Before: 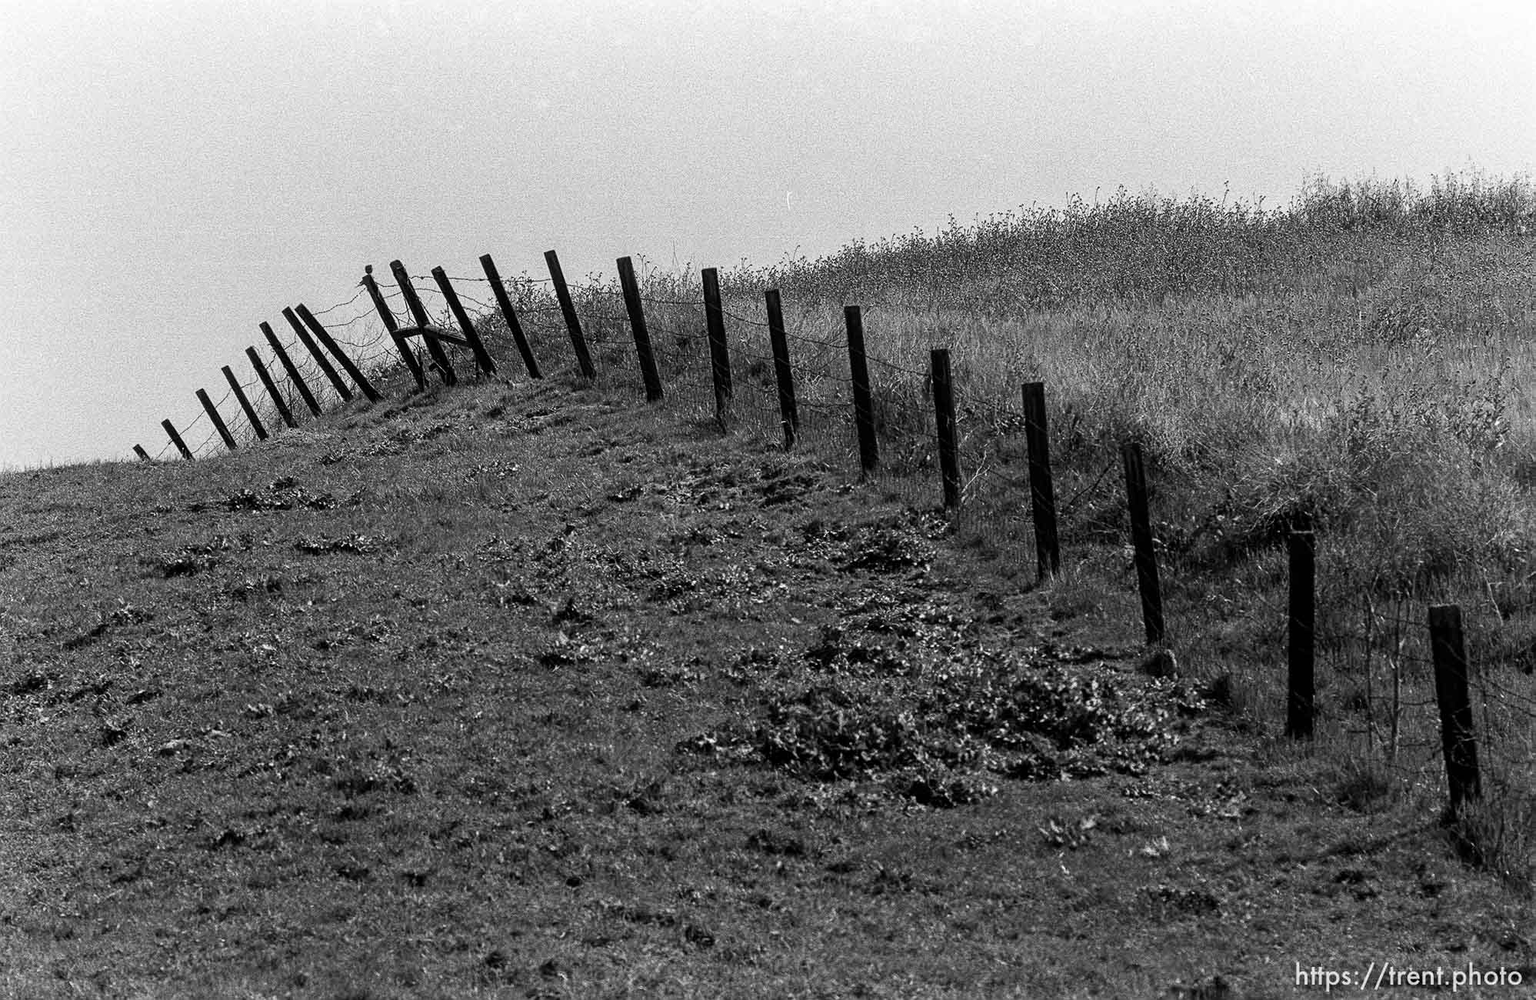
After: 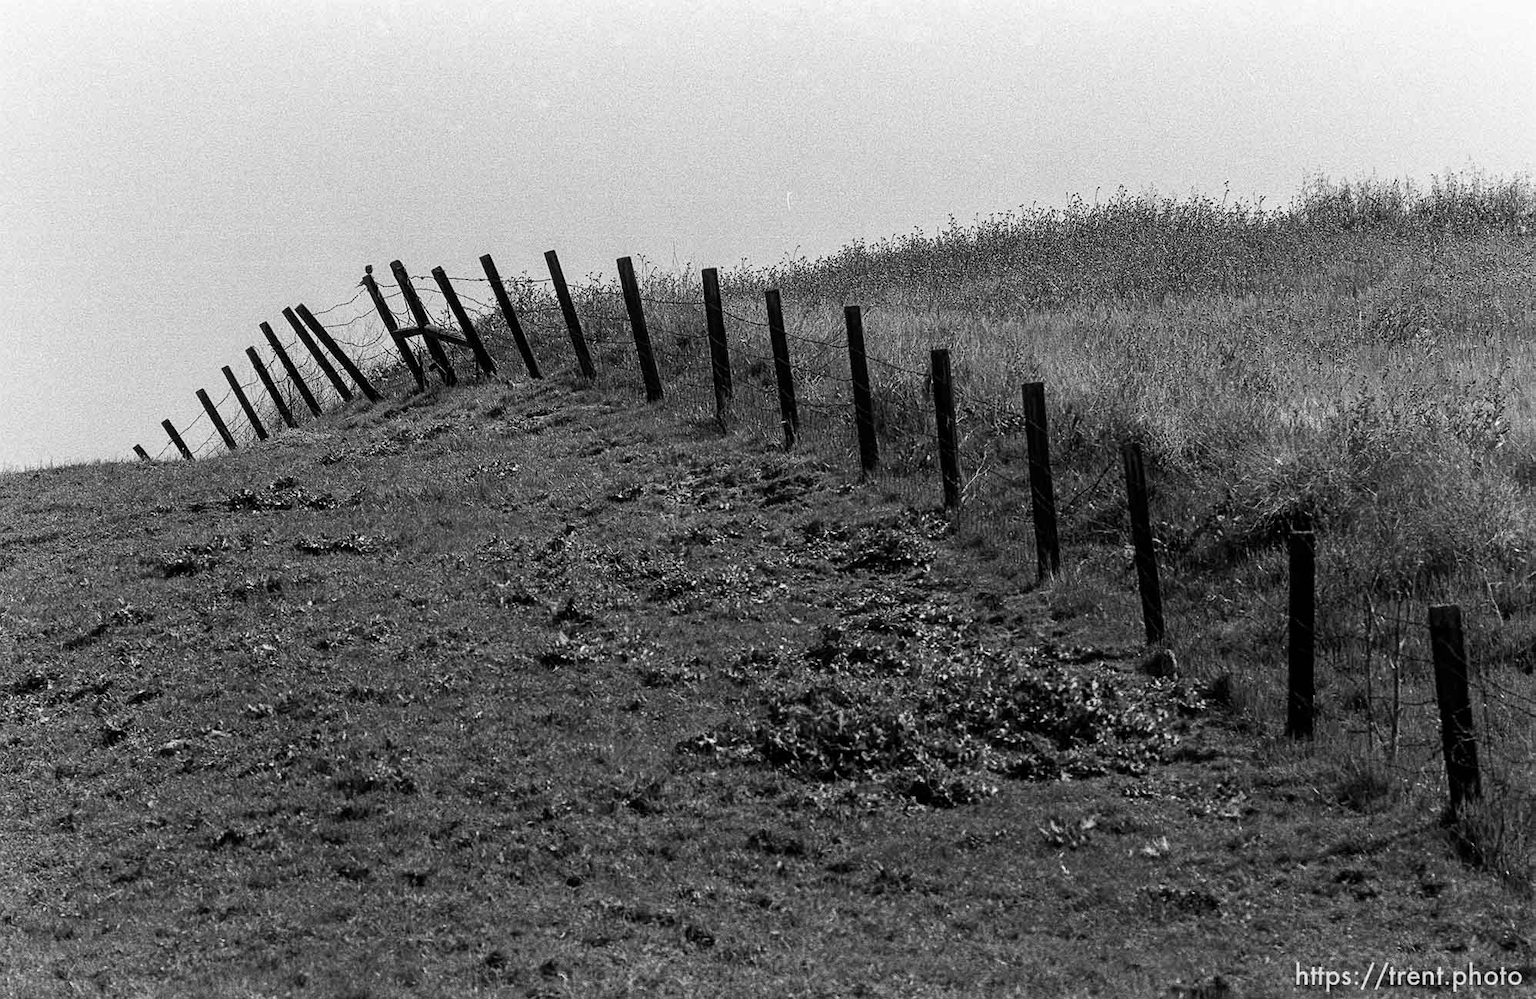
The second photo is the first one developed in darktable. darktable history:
color calibration: output gray [0.23, 0.37, 0.4, 0], illuminant as shot in camera, x 0.358, y 0.373, temperature 4628.91 K
